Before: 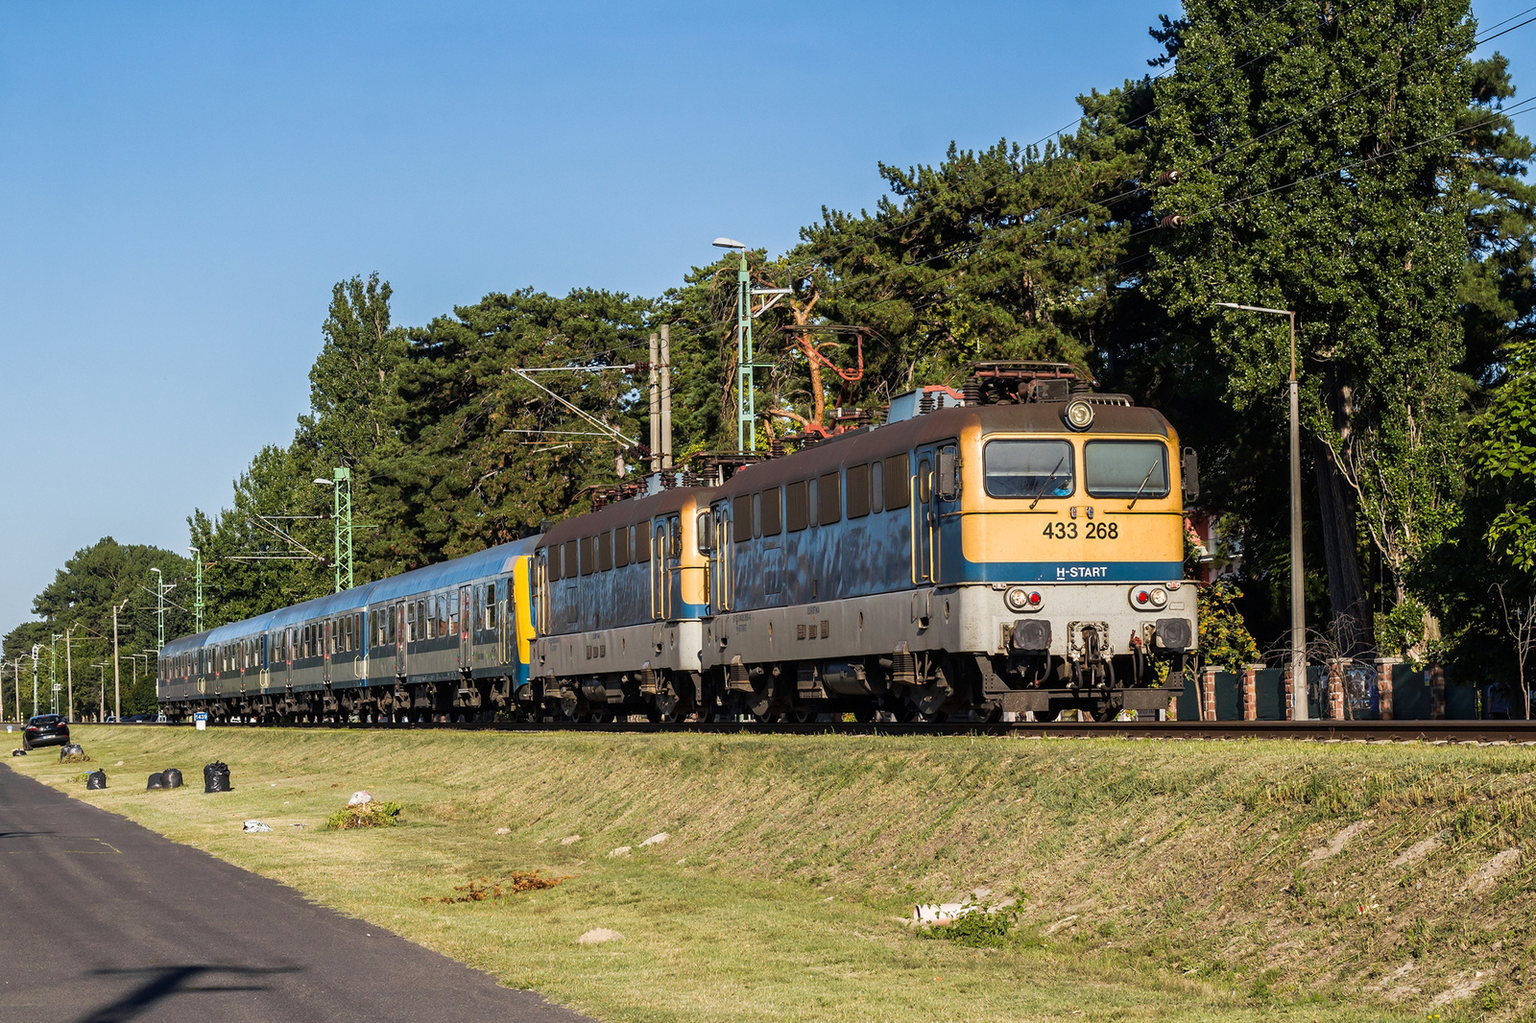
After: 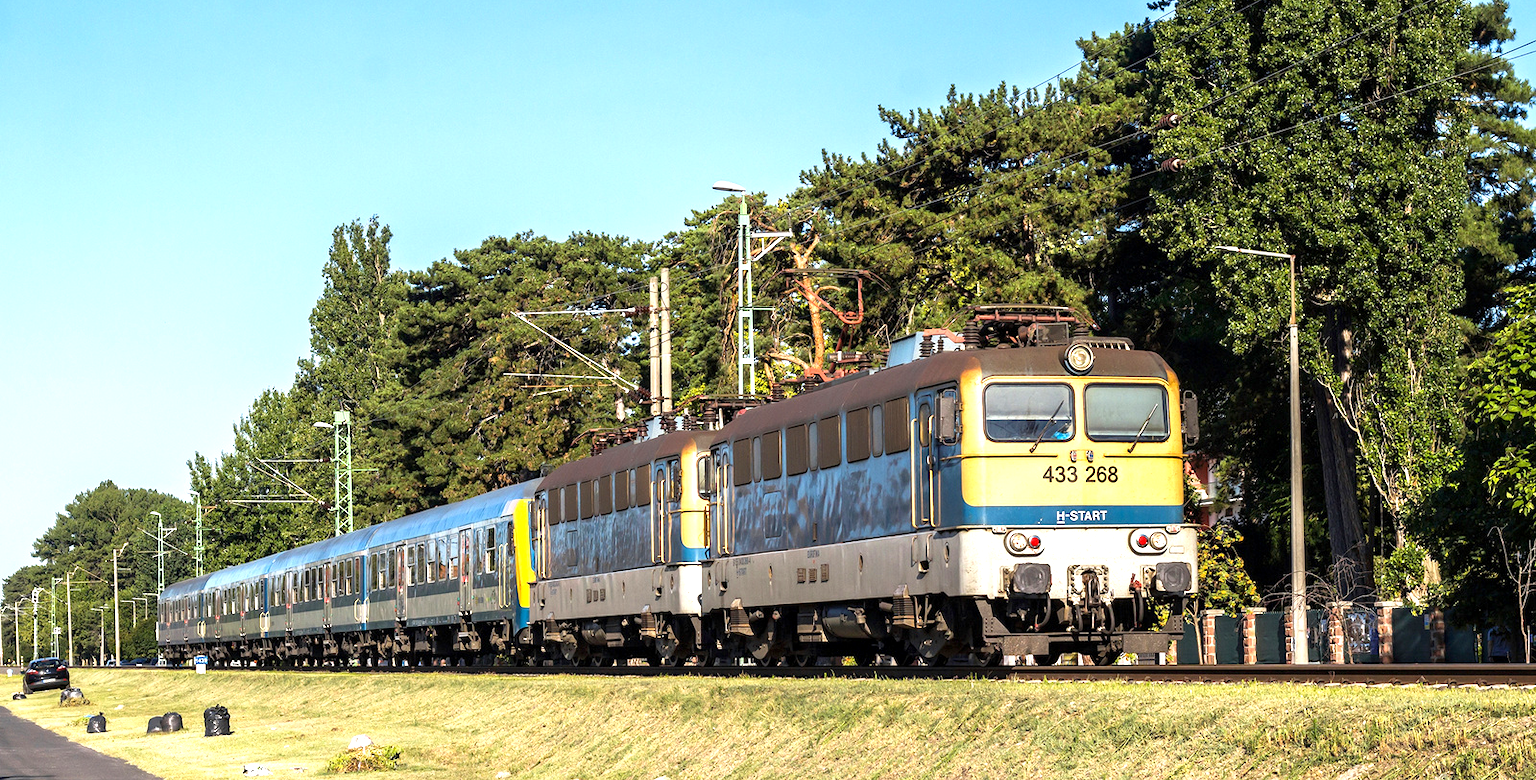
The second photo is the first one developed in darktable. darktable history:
exposure: black level correction 0.001, exposure 1.034 EV, compensate highlight preservation false
crop: top 5.598%, bottom 18.111%
